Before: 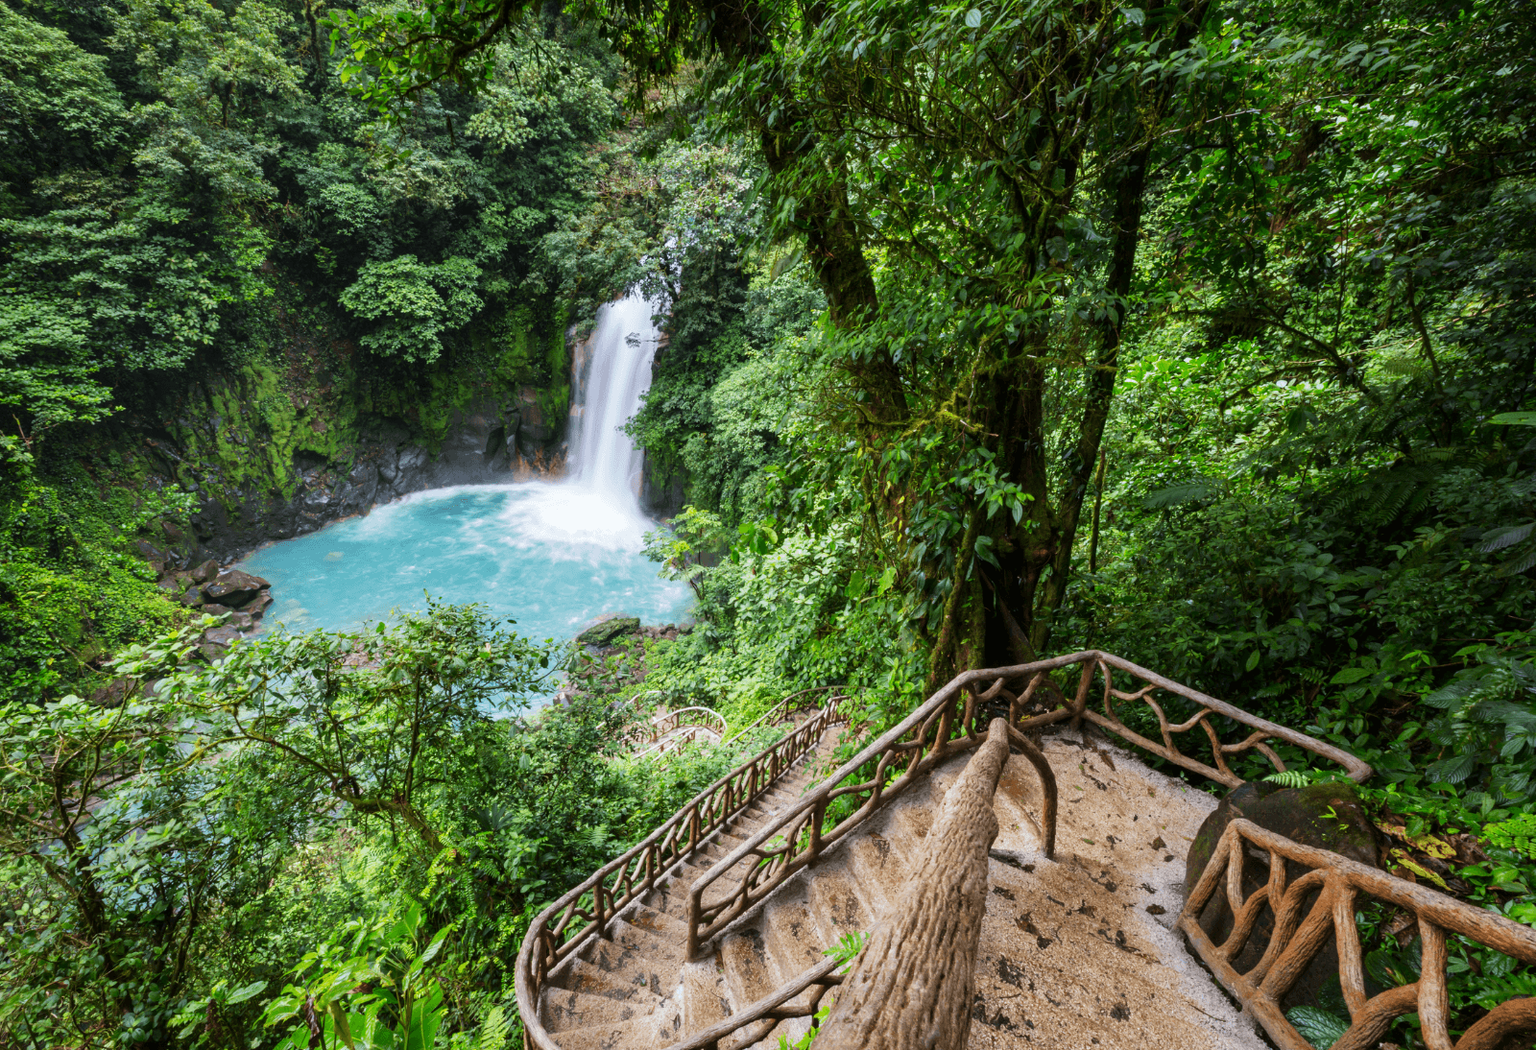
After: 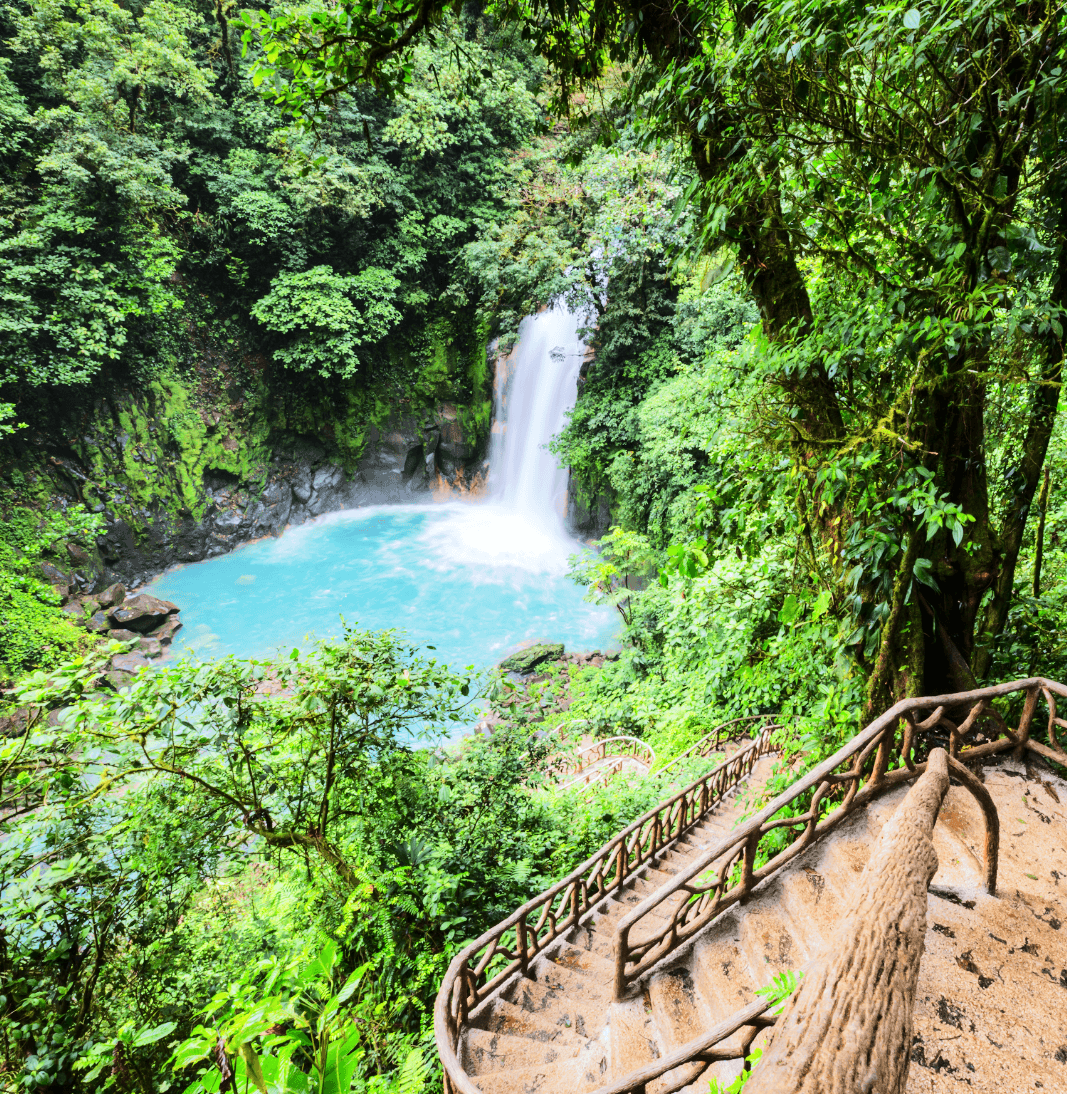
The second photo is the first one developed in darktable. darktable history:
crop and rotate: left 6.432%, right 26.848%
tone equalizer: -7 EV 0.15 EV, -6 EV 0.564 EV, -5 EV 1.16 EV, -4 EV 1.34 EV, -3 EV 1.16 EV, -2 EV 0.6 EV, -1 EV 0.147 EV, edges refinement/feathering 500, mask exposure compensation -1.57 EV, preserve details no
